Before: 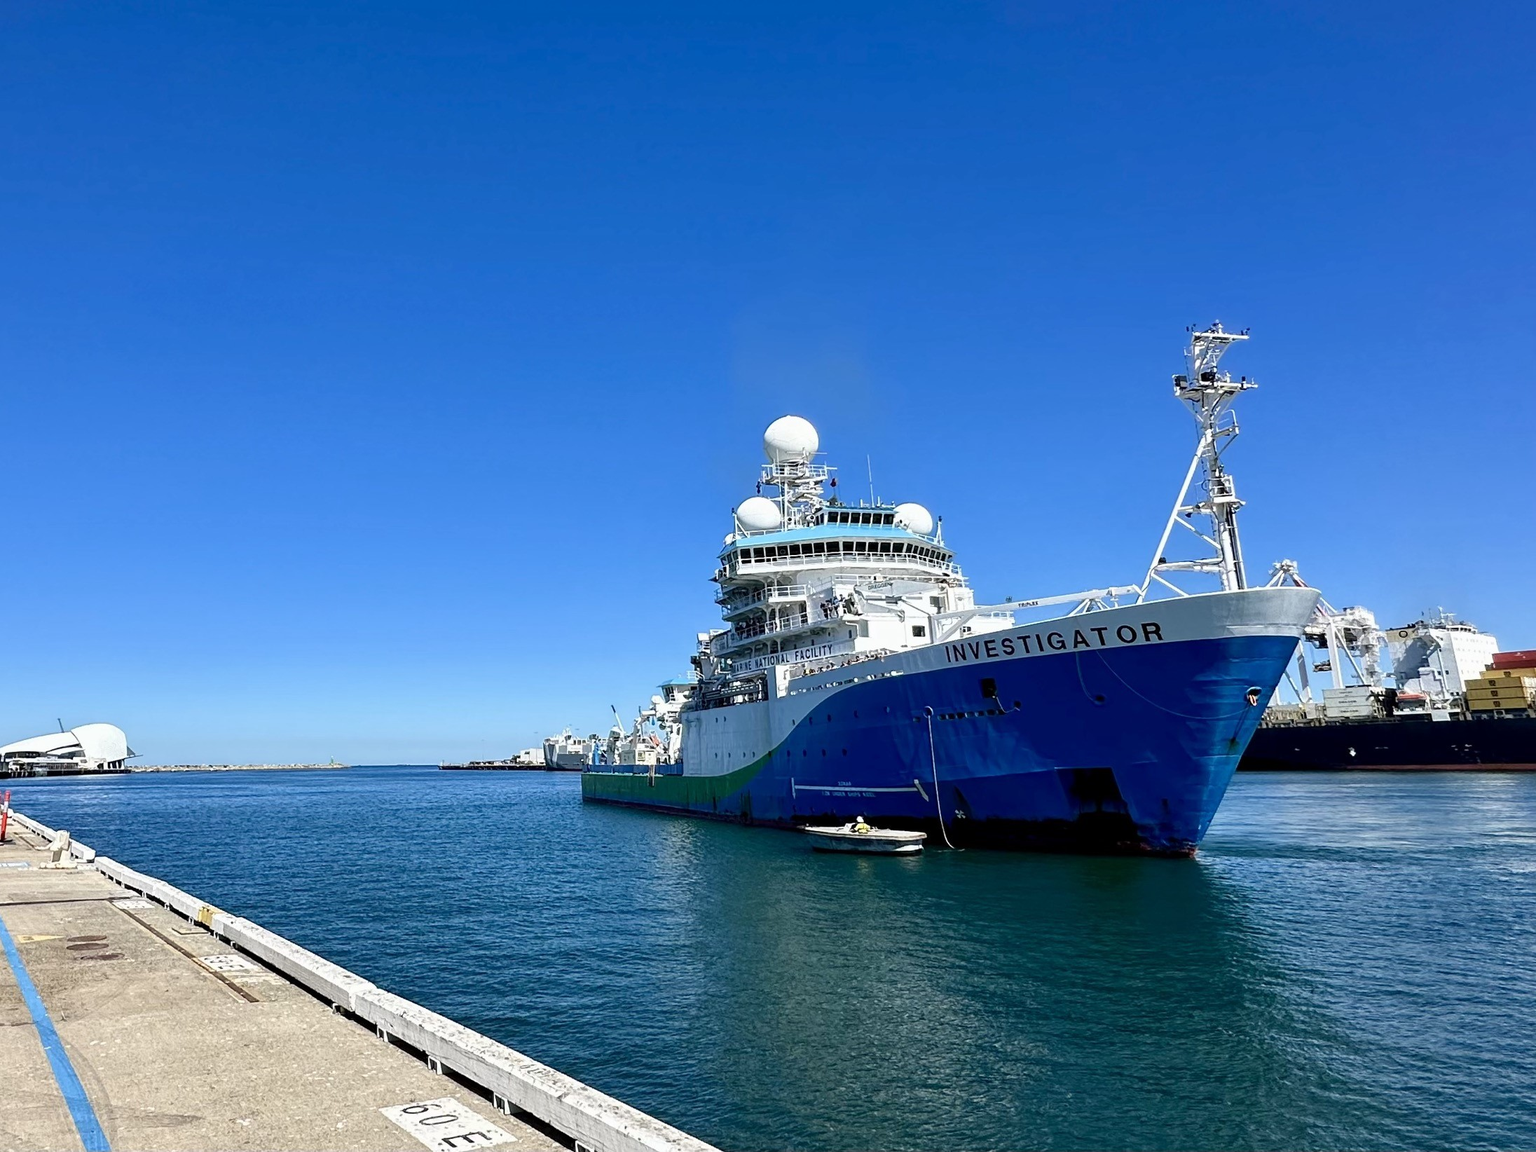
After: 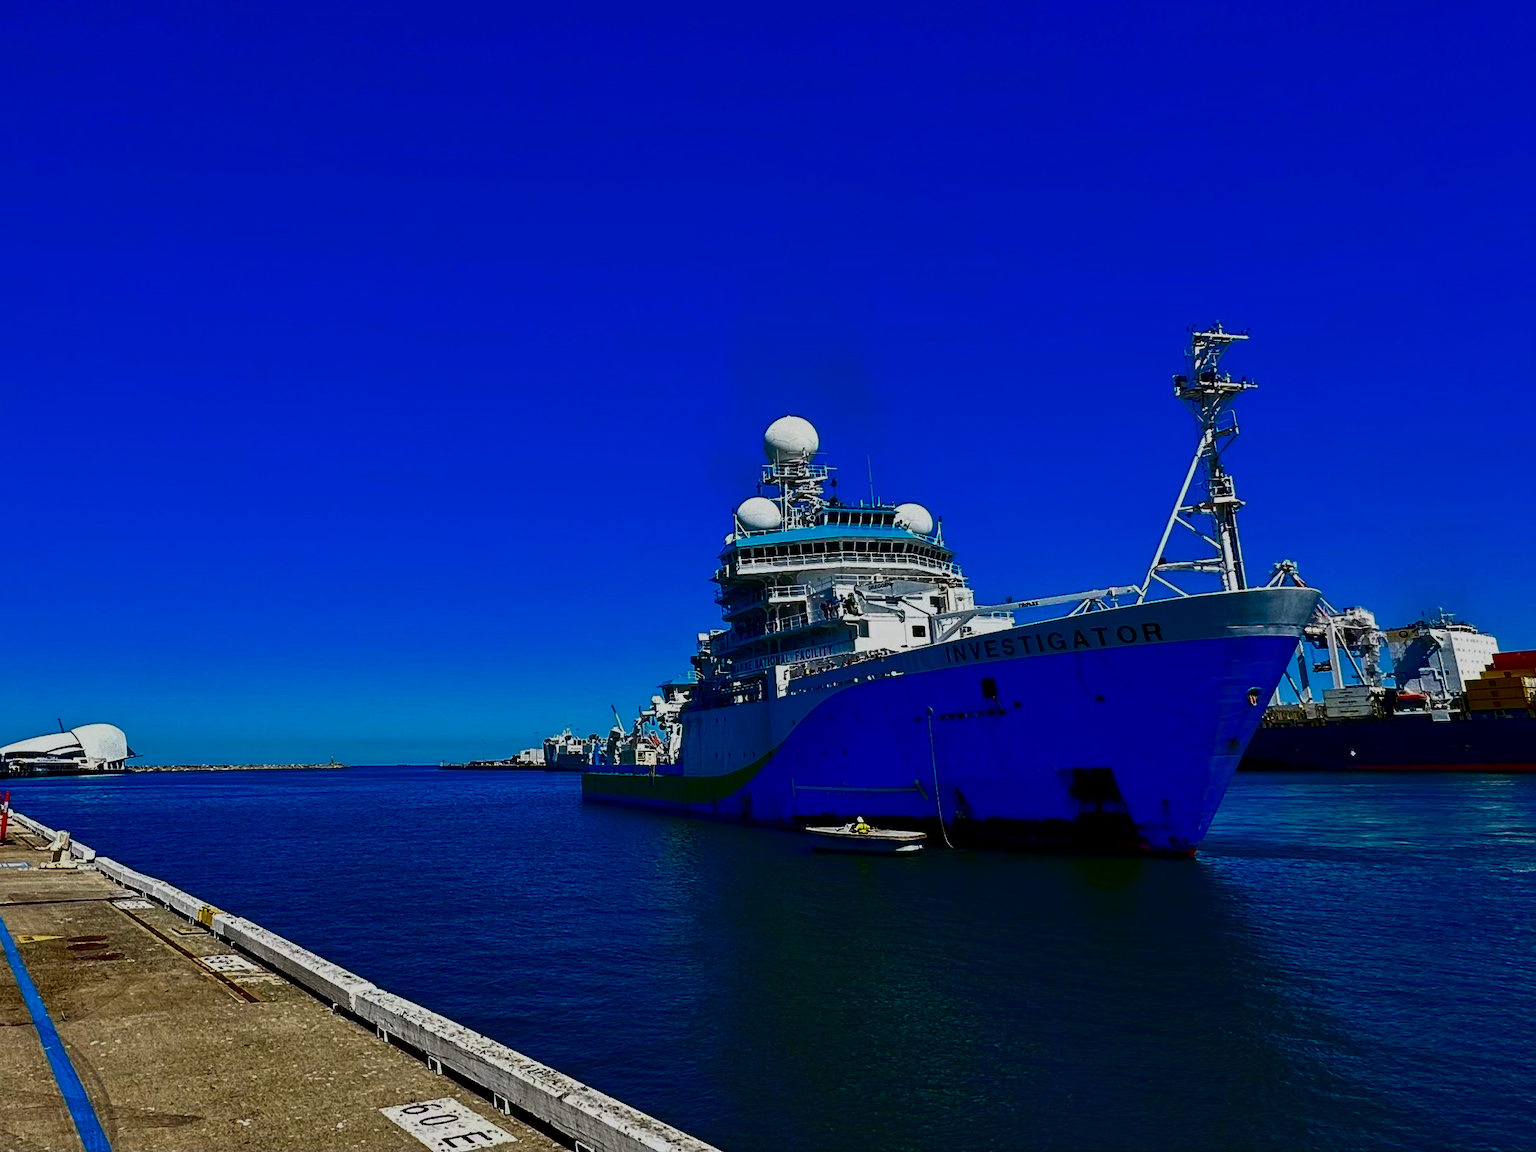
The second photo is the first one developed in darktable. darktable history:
exposure: black level correction 0.001, exposure -0.2 EV, compensate highlight preservation false
shadows and highlights: shadows 6.79, soften with gaussian
contrast brightness saturation: brightness -0.999, saturation 0.999
